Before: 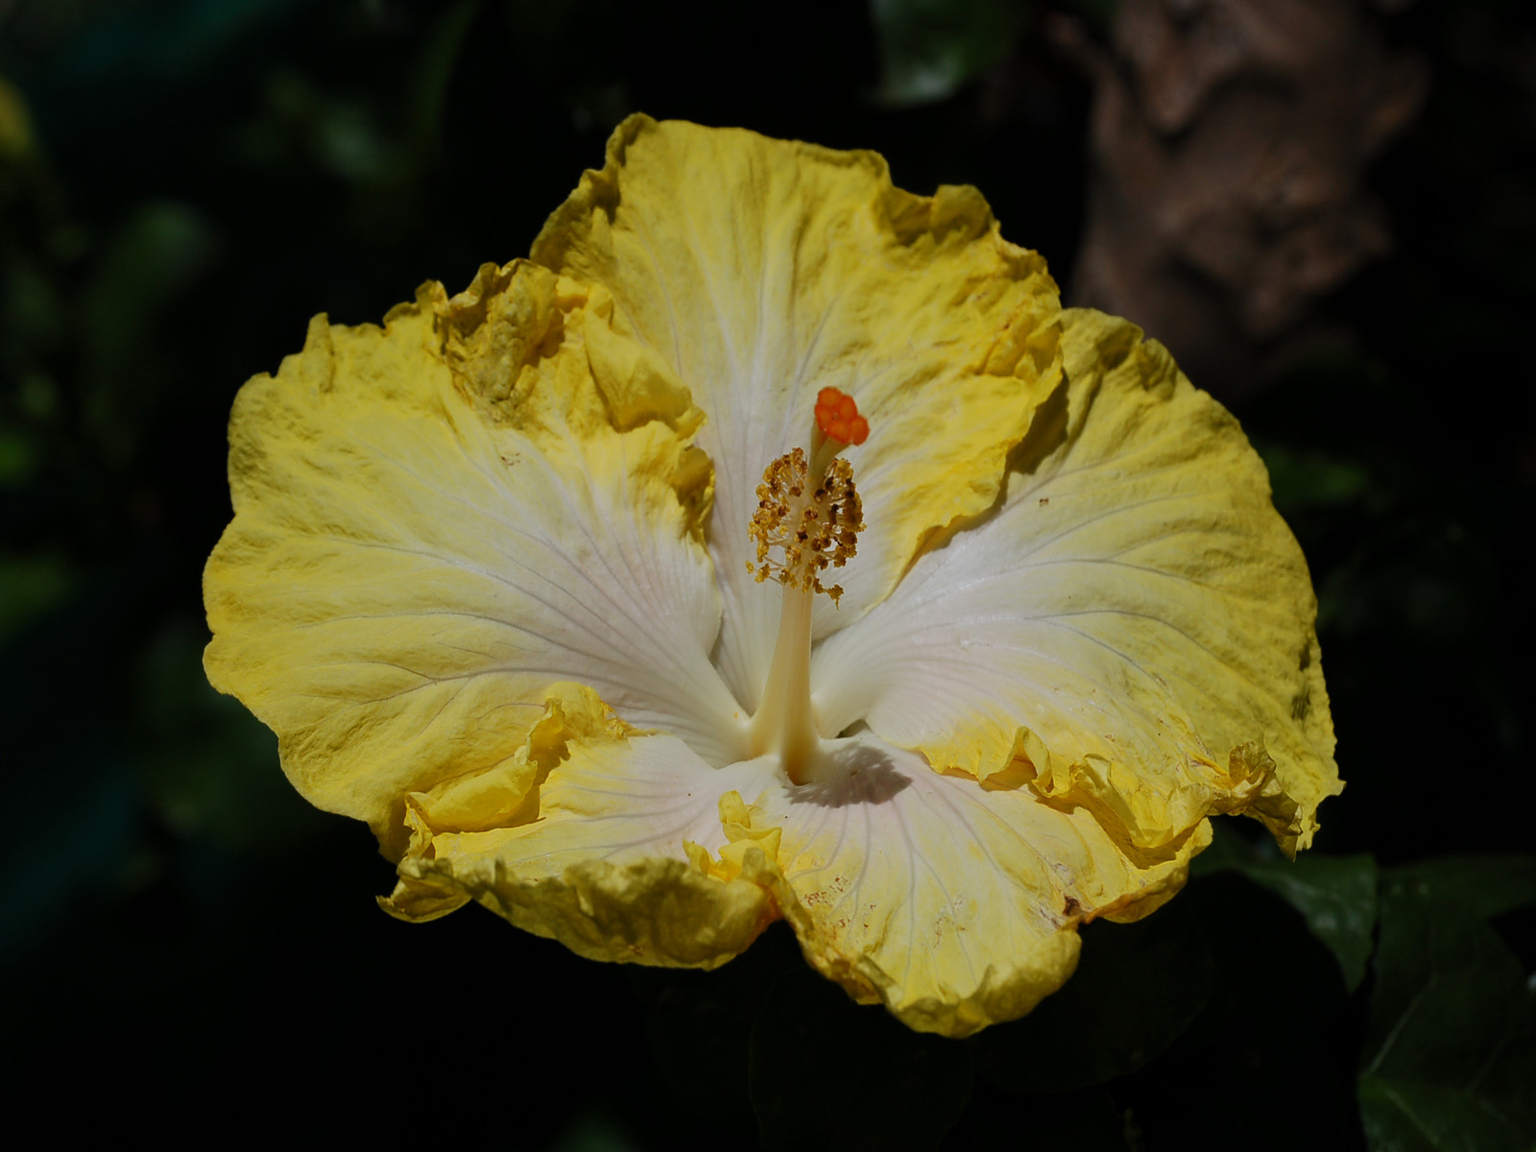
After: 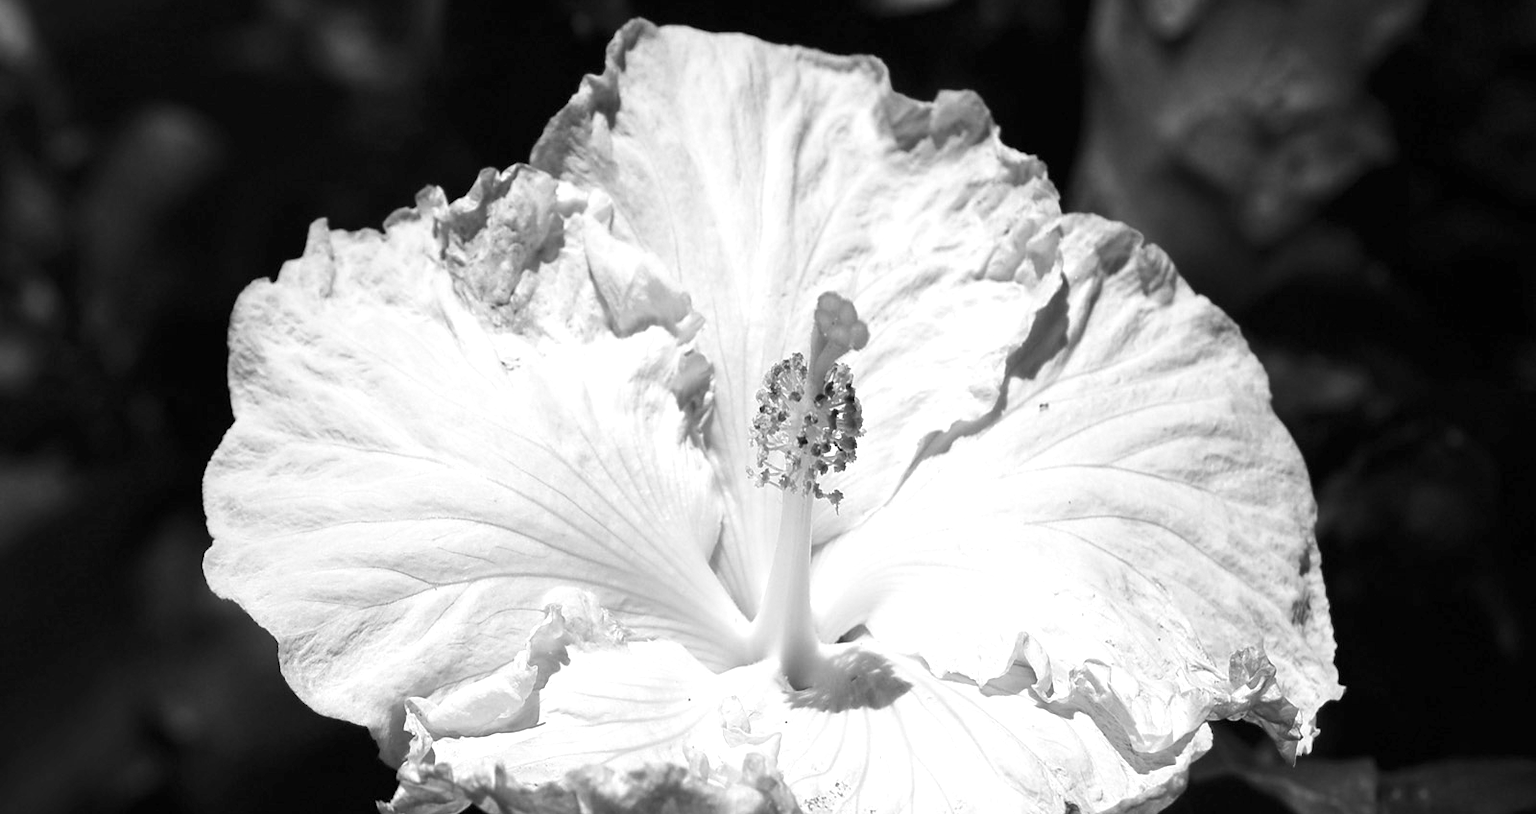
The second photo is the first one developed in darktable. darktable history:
contrast brightness saturation: contrast 0.05
exposure: black level correction 0, exposure 1.45 EV, compensate exposure bias true, compensate highlight preservation false
crop and rotate: top 8.293%, bottom 20.996%
monochrome: a 32, b 64, size 2.3
